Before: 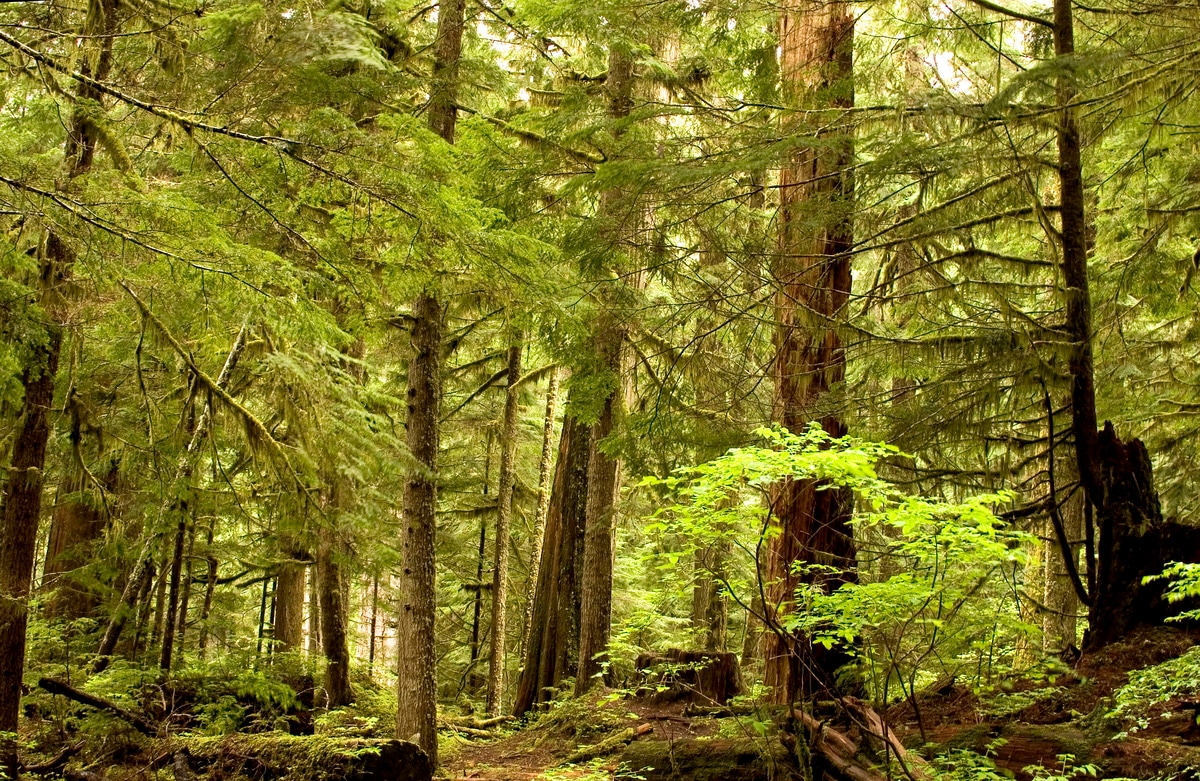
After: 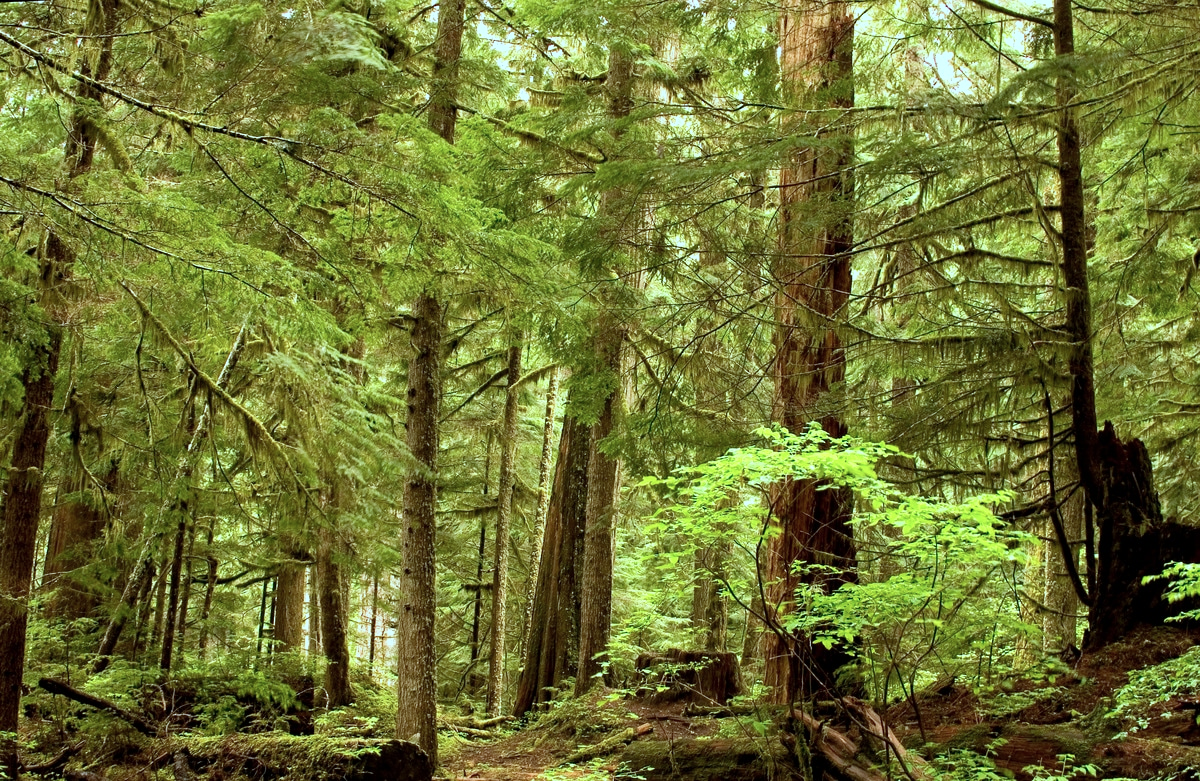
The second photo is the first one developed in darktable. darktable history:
tone equalizer: on, module defaults
color correction: highlights a* -11.71, highlights b* -15.58
